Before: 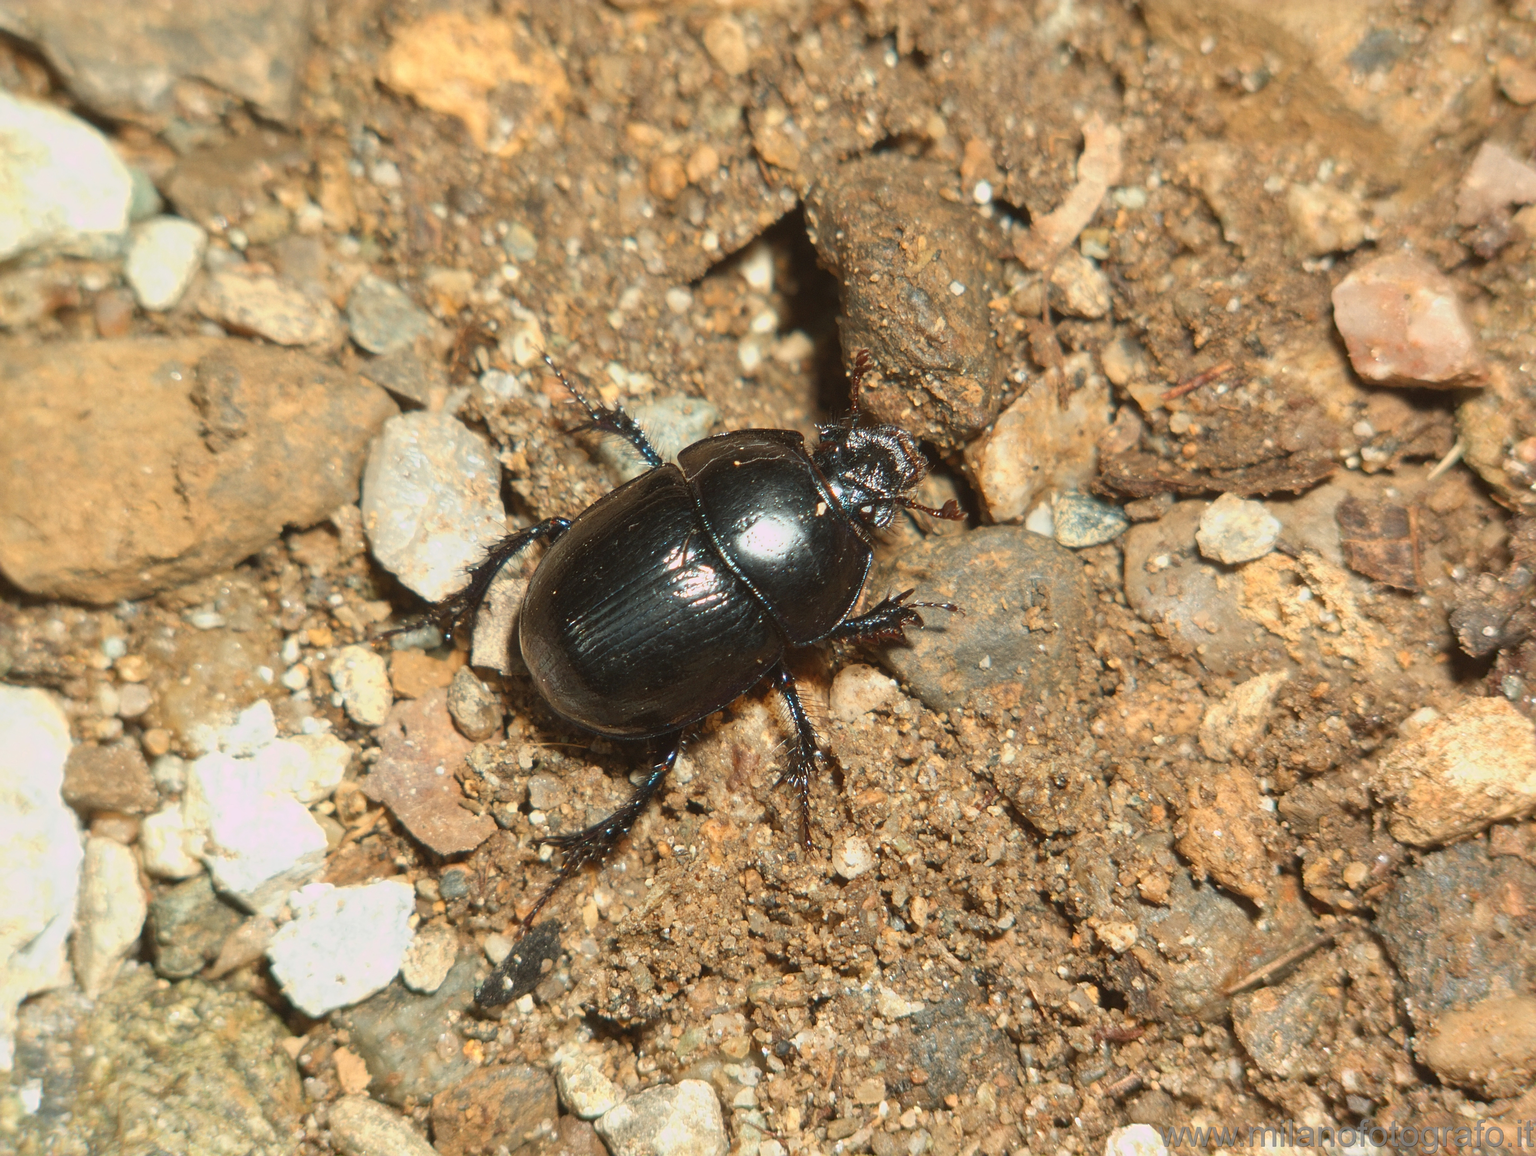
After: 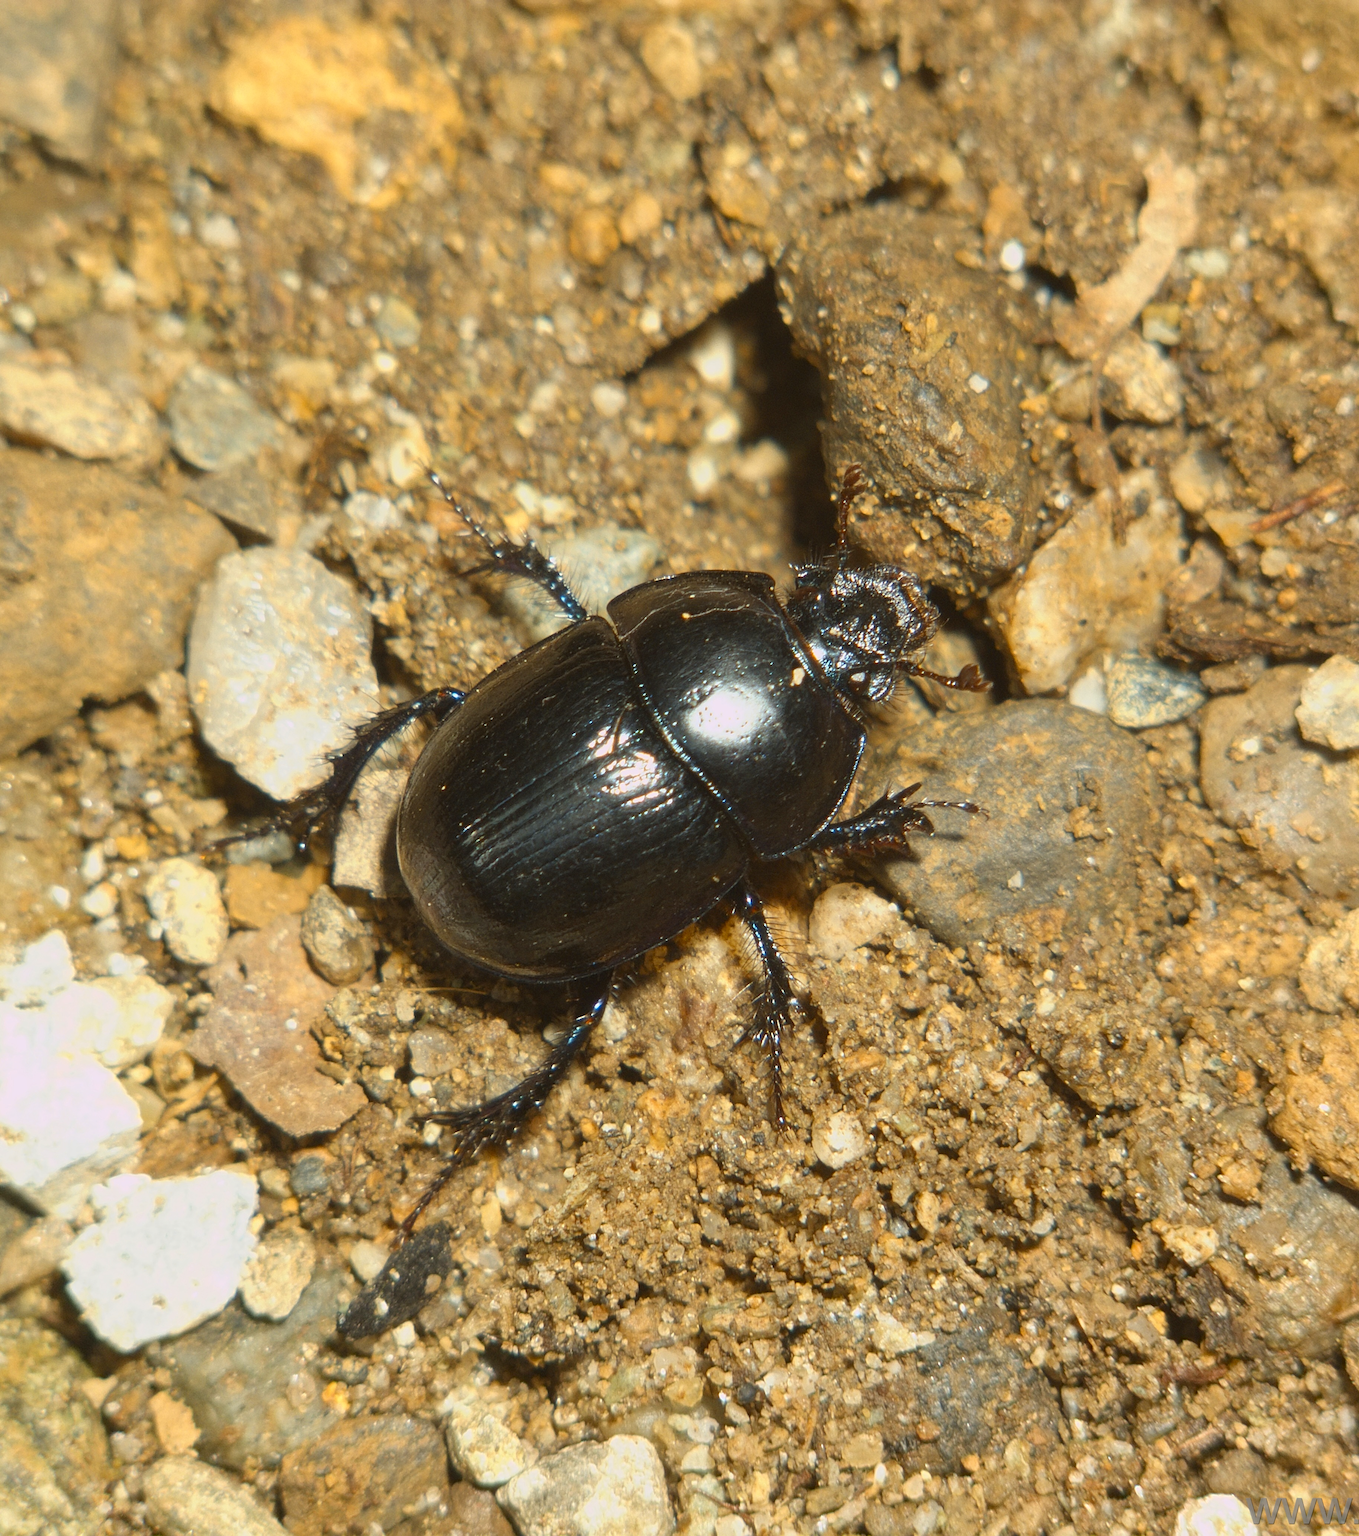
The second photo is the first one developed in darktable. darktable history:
crop and rotate: left 14.385%, right 18.948%
color contrast: green-magenta contrast 0.85, blue-yellow contrast 1.25, unbound 0
